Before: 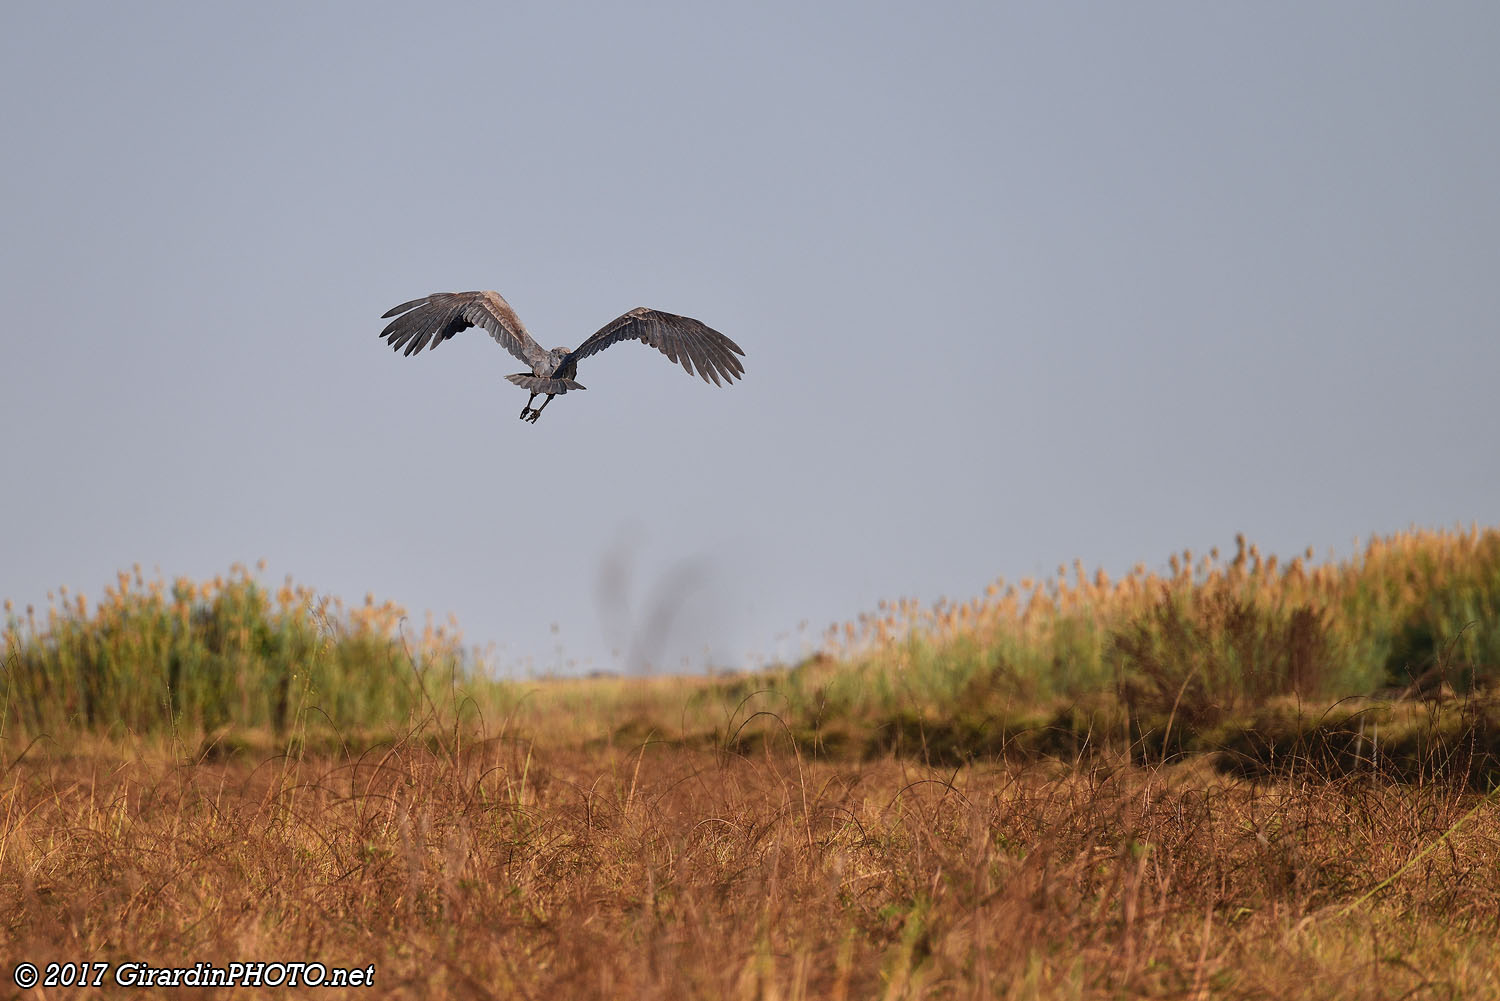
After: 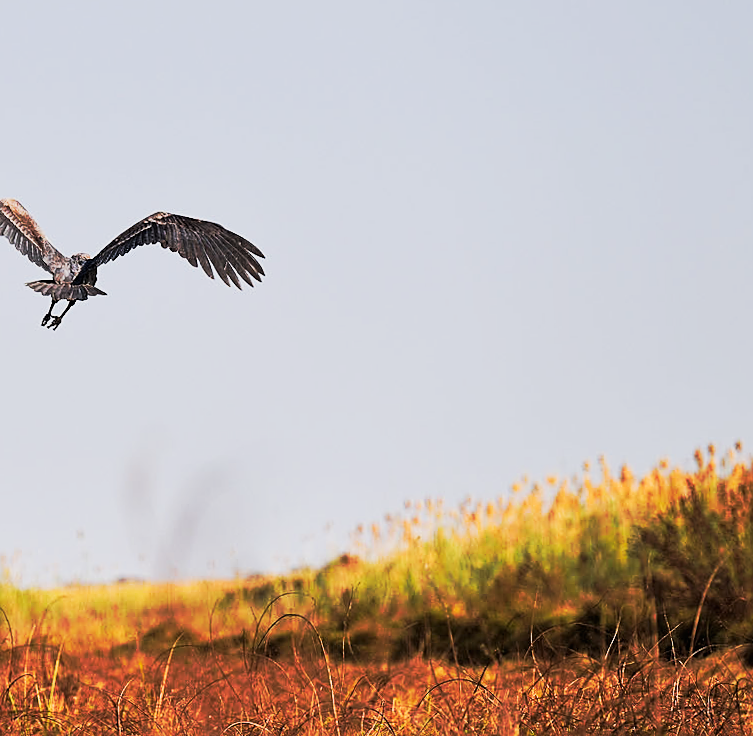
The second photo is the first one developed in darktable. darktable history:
rotate and perspective: rotation -1.17°, automatic cropping off
crop: left 32.075%, top 10.976%, right 18.355%, bottom 17.596%
tone curve: curves: ch0 [(0, 0) (0.003, 0.003) (0.011, 0.008) (0.025, 0.018) (0.044, 0.04) (0.069, 0.062) (0.1, 0.09) (0.136, 0.121) (0.177, 0.158) (0.224, 0.197) (0.277, 0.255) (0.335, 0.314) (0.399, 0.391) (0.468, 0.496) (0.543, 0.683) (0.623, 0.801) (0.709, 0.883) (0.801, 0.94) (0.898, 0.984) (1, 1)], preserve colors none
filmic rgb: black relative exposure -7.65 EV, white relative exposure 4.56 EV, hardness 3.61, contrast 1.05
sharpen: on, module defaults
